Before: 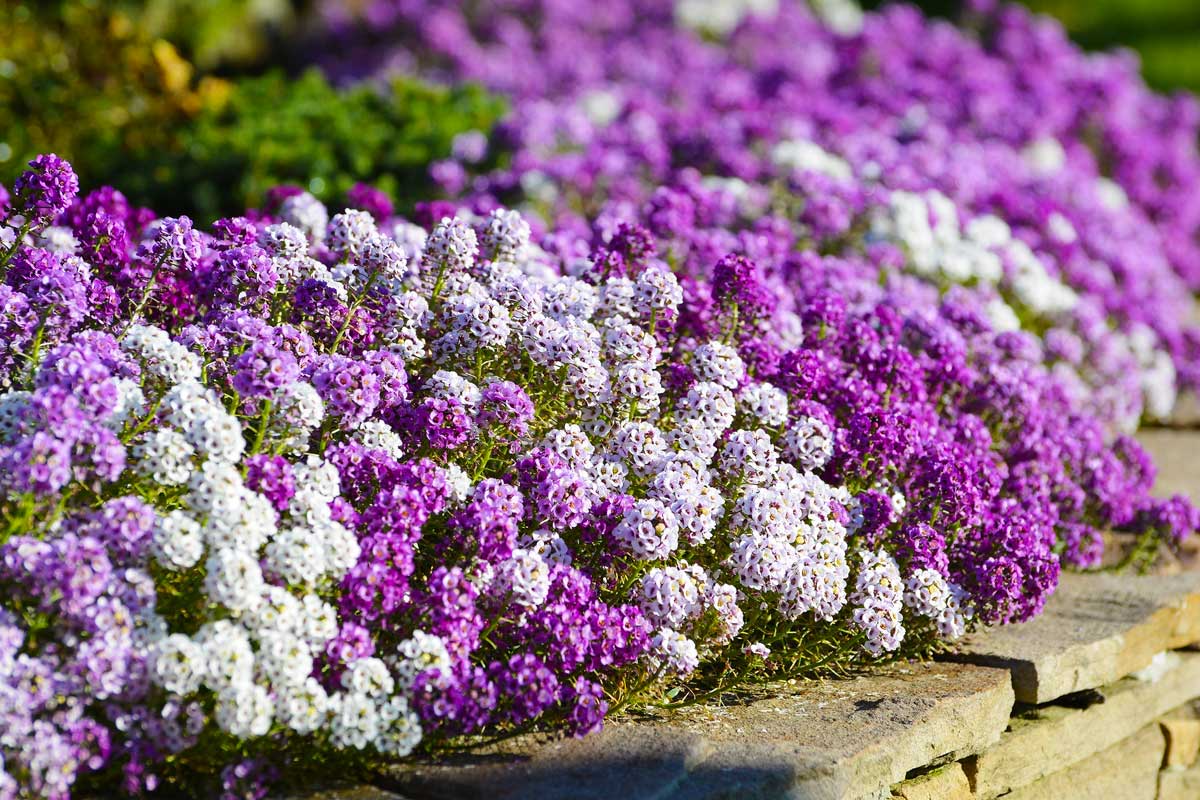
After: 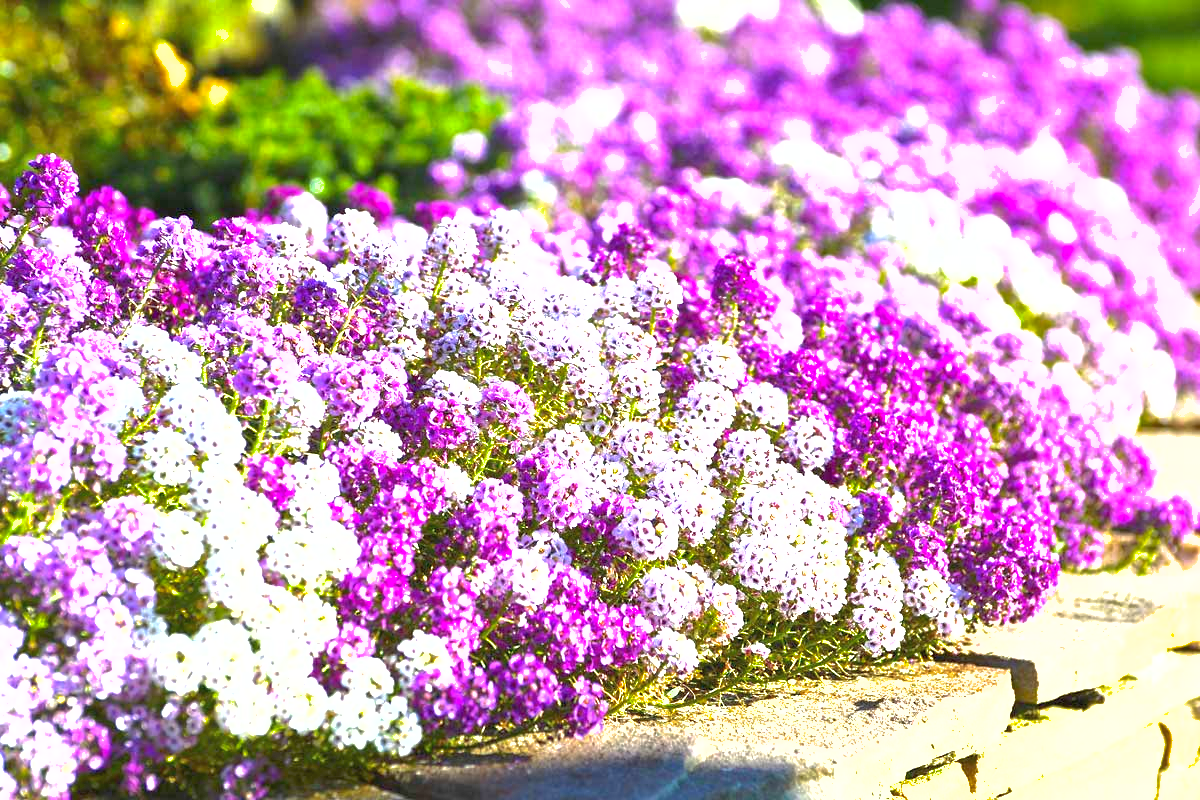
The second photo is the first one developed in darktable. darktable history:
exposure: black level correction 0, exposure 1.742 EV, compensate highlight preservation false
shadows and highlights: on, module defaults
